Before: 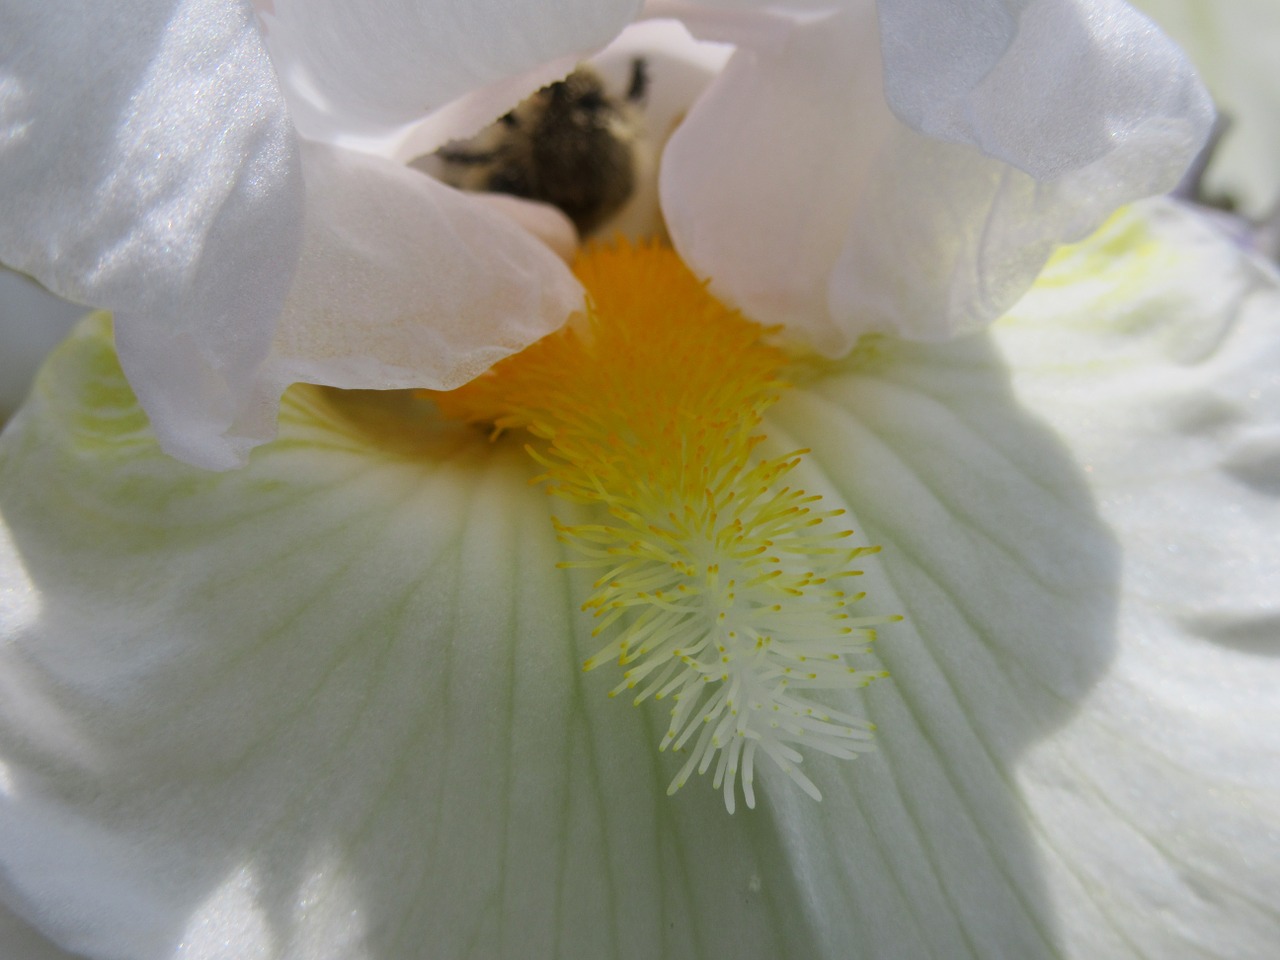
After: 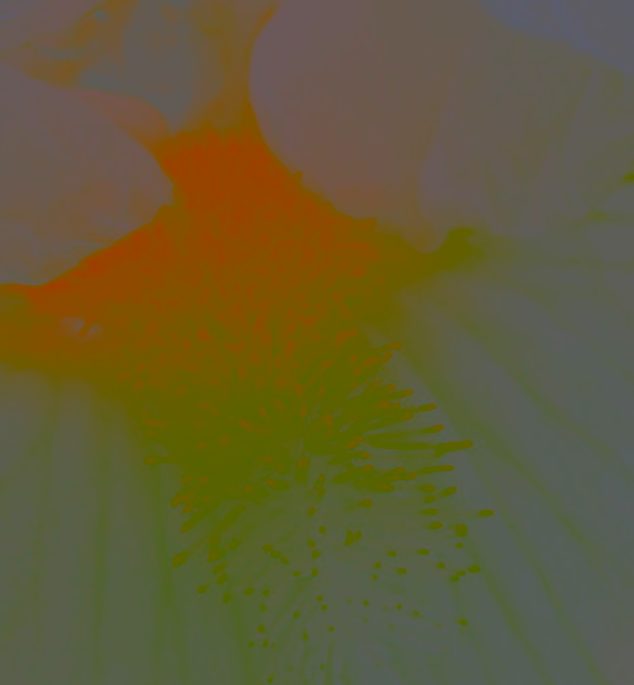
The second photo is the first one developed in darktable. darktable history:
contrast brightness saturation: contrast -0.99, brightness -0.17, saturation 0.75
white balance: emerald 1
crop: left 32.075%, top 10.976%, right 18.355%, bottom 17.596%
exposure: black level correction 0, exposure 0.7 EV, compensate exposure bias true, compensate highlight preservation false
tone equalizer: -8 EV -2 EV, -7 EV -2 EV, -6 EV -2 EV, -5 EV -2 EV, -4 EV -2 EV, -3 EV -2 EV, -2 EV -2 EV, -1 EV -1.63 EV, +0 EV -2 EV
